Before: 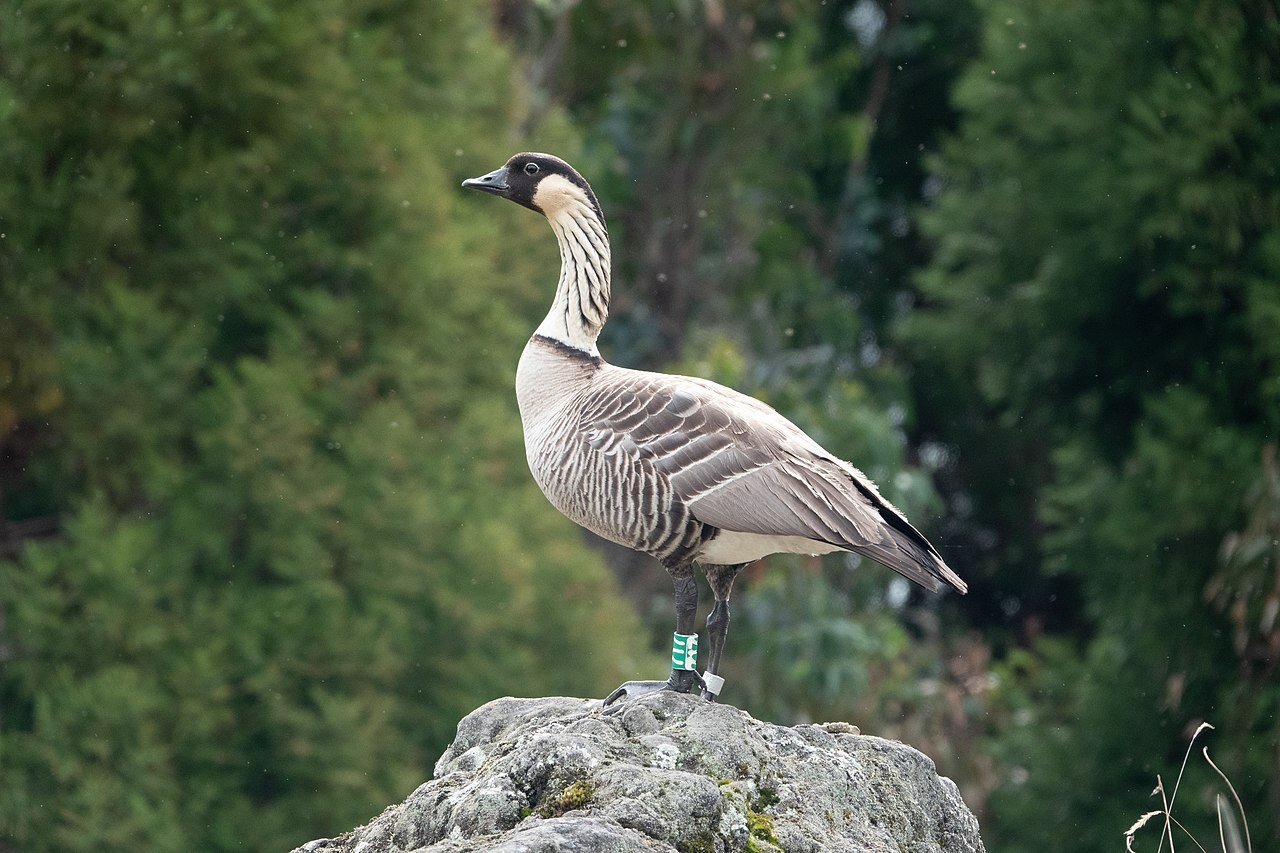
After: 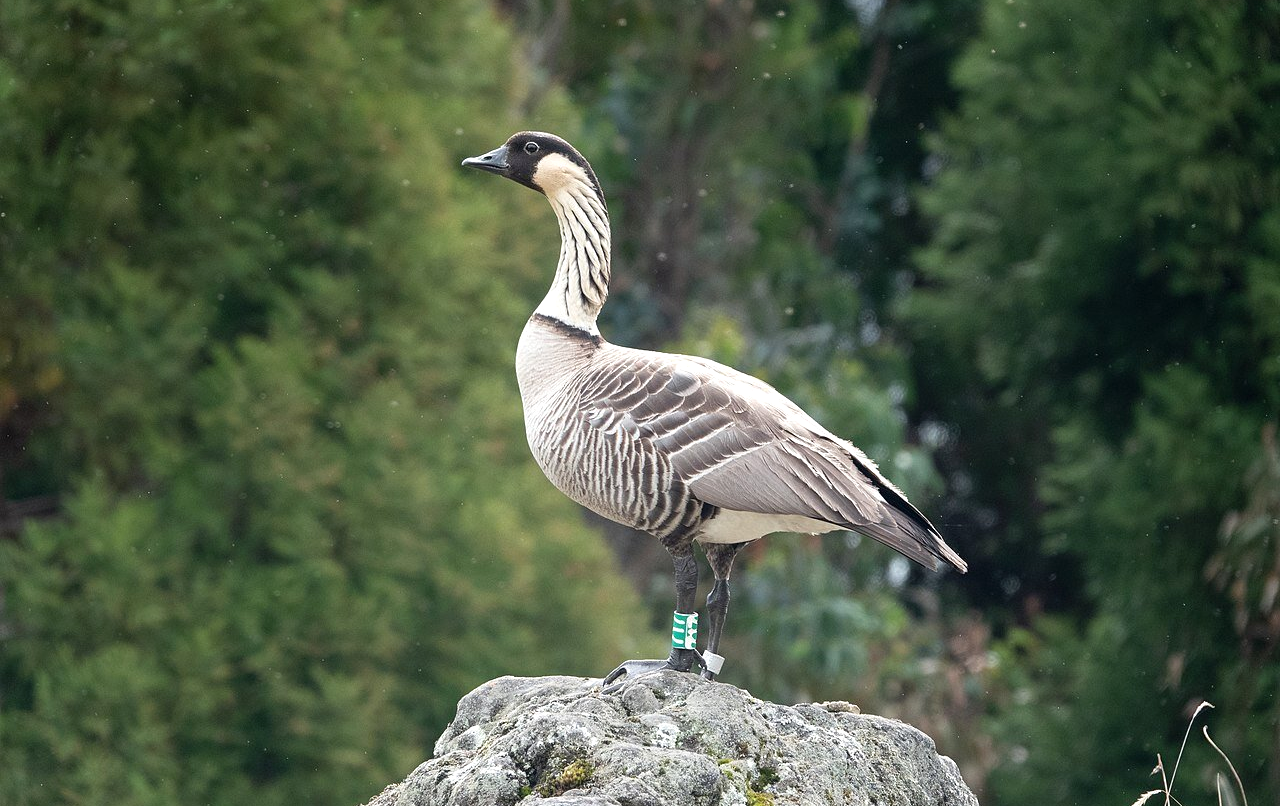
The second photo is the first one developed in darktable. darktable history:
crop and rotate: top 2.479%, bottom 3.018%
exposure: exposure 0.197 EV, compensate highlight preservation false
